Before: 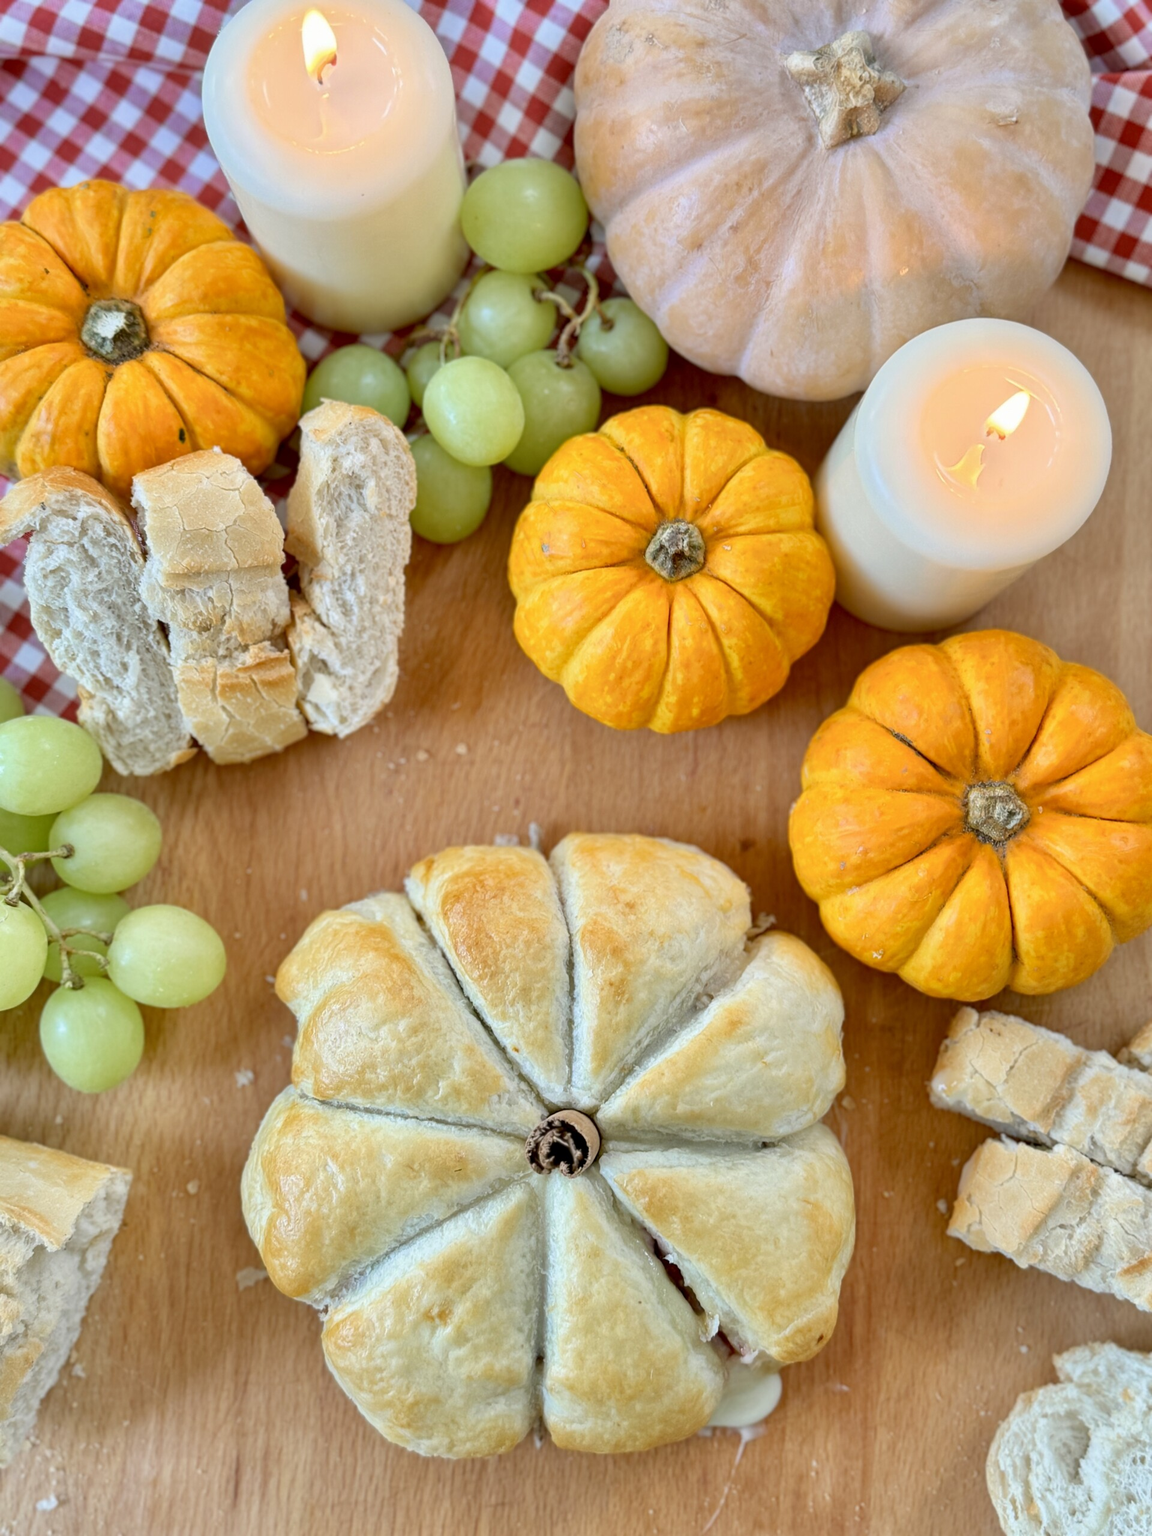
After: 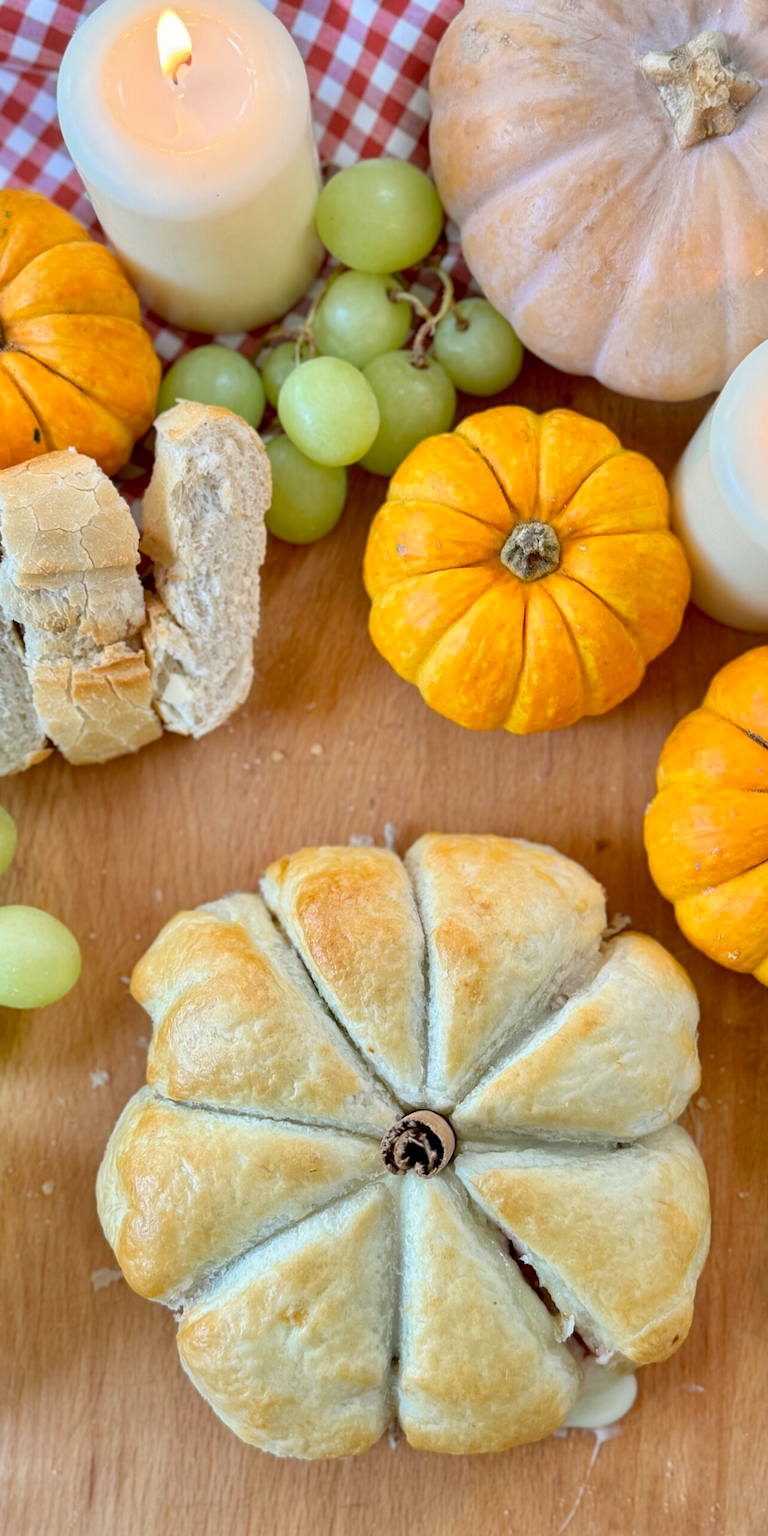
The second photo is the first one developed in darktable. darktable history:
color zones: curves: ch1 [(0, 0.469) (0.01, 0.469) (0.12, 0.446) (0.248, 0.469) (0.5, 0.5) (0.748, 0.5) (0.99, 0.469) (1, 0.469)]
crop and rotate: left 12.621%, right 20.704%
